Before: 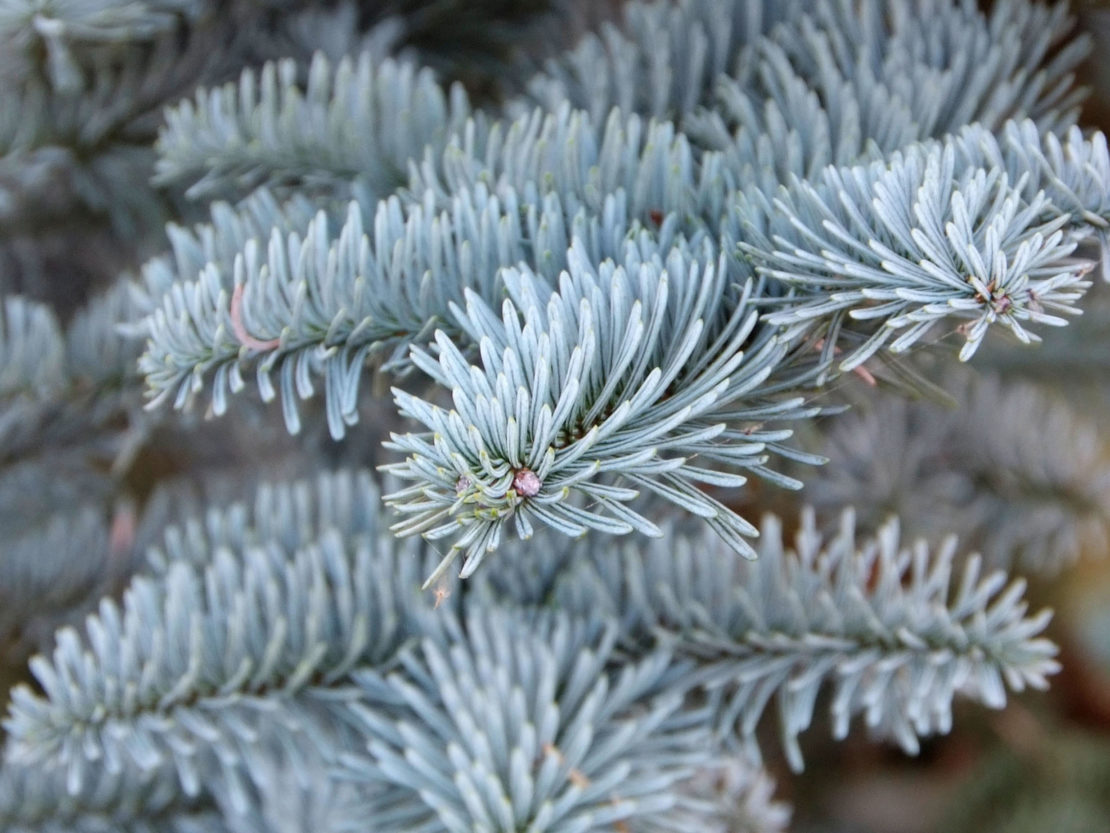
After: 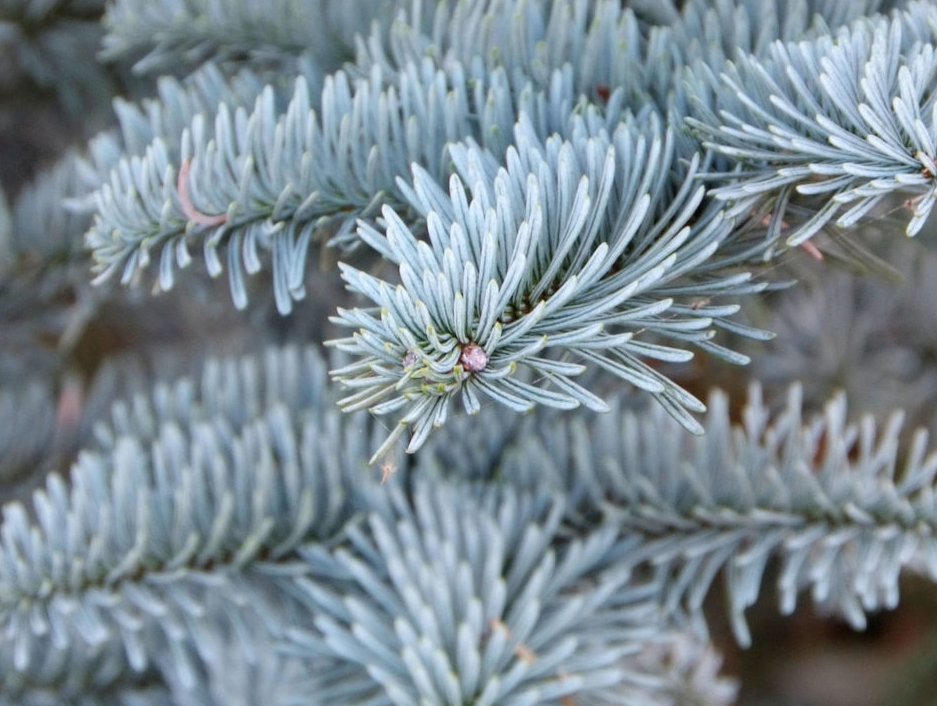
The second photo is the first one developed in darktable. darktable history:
crop and rotate: left 4.843%, top 15.179%, right 10.686%
